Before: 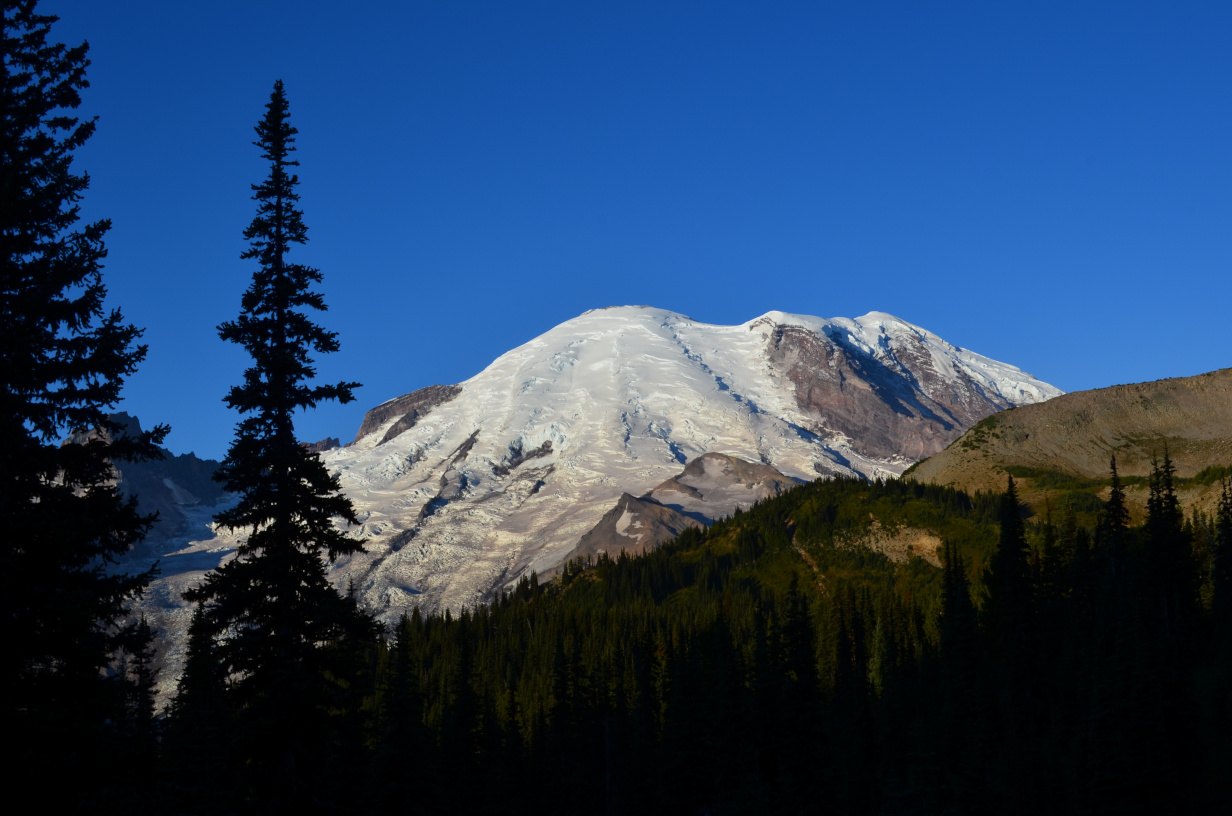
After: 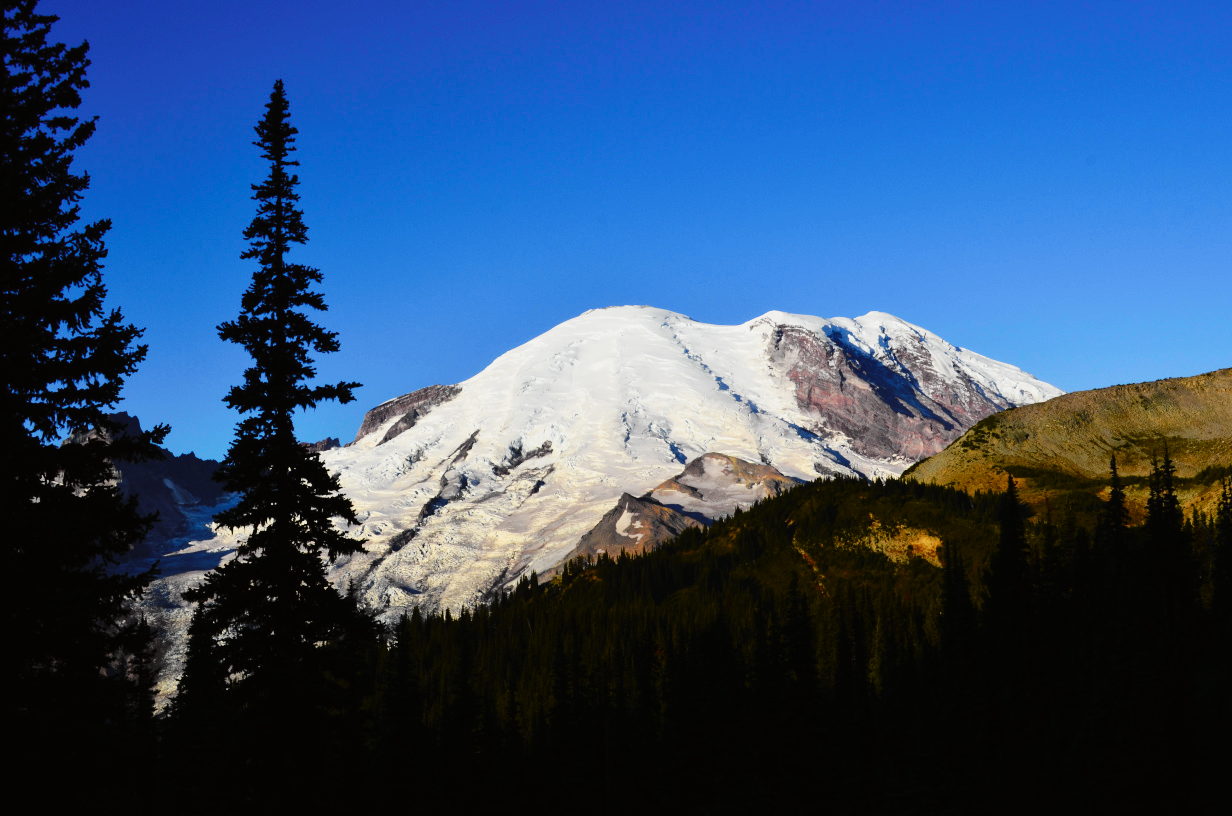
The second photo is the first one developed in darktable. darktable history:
base curve: curves: ch0 [(0, 0) (0.032, 0.025) (0.121, 0.166) (0.206, 0.329) (0.605, 0.79) (1, 1)], preserve colors none
tone curve: curves: ch0 [(0, 0.008) (0.107, 0.083) (0.283, 0.287) (0.461, 0.498) (0.64, 0.691) (0.822, 0.869) (0.998, 0.978)]; ch1 [(0, 0) (0.323, 0.339) (0.438, 0.422) (0.473, 0.487) (0.502, 0.502) (0.527, 0.53) (0.561, 0.583) (0.608, 0.629) (0.669, 0.704) (0.859, 0.899) (1, 1)]; ch2 [(0, 0) (0.33, 0.347) (0.421, 0.456) (0.473, 0.498) (0.502, 0.504) (0.522, 0.524) (0.549, 0.567) (0.585, 0.627) (0.676, 0.724) (1, 1)], color space Lab, independent channels, preserve colors none
